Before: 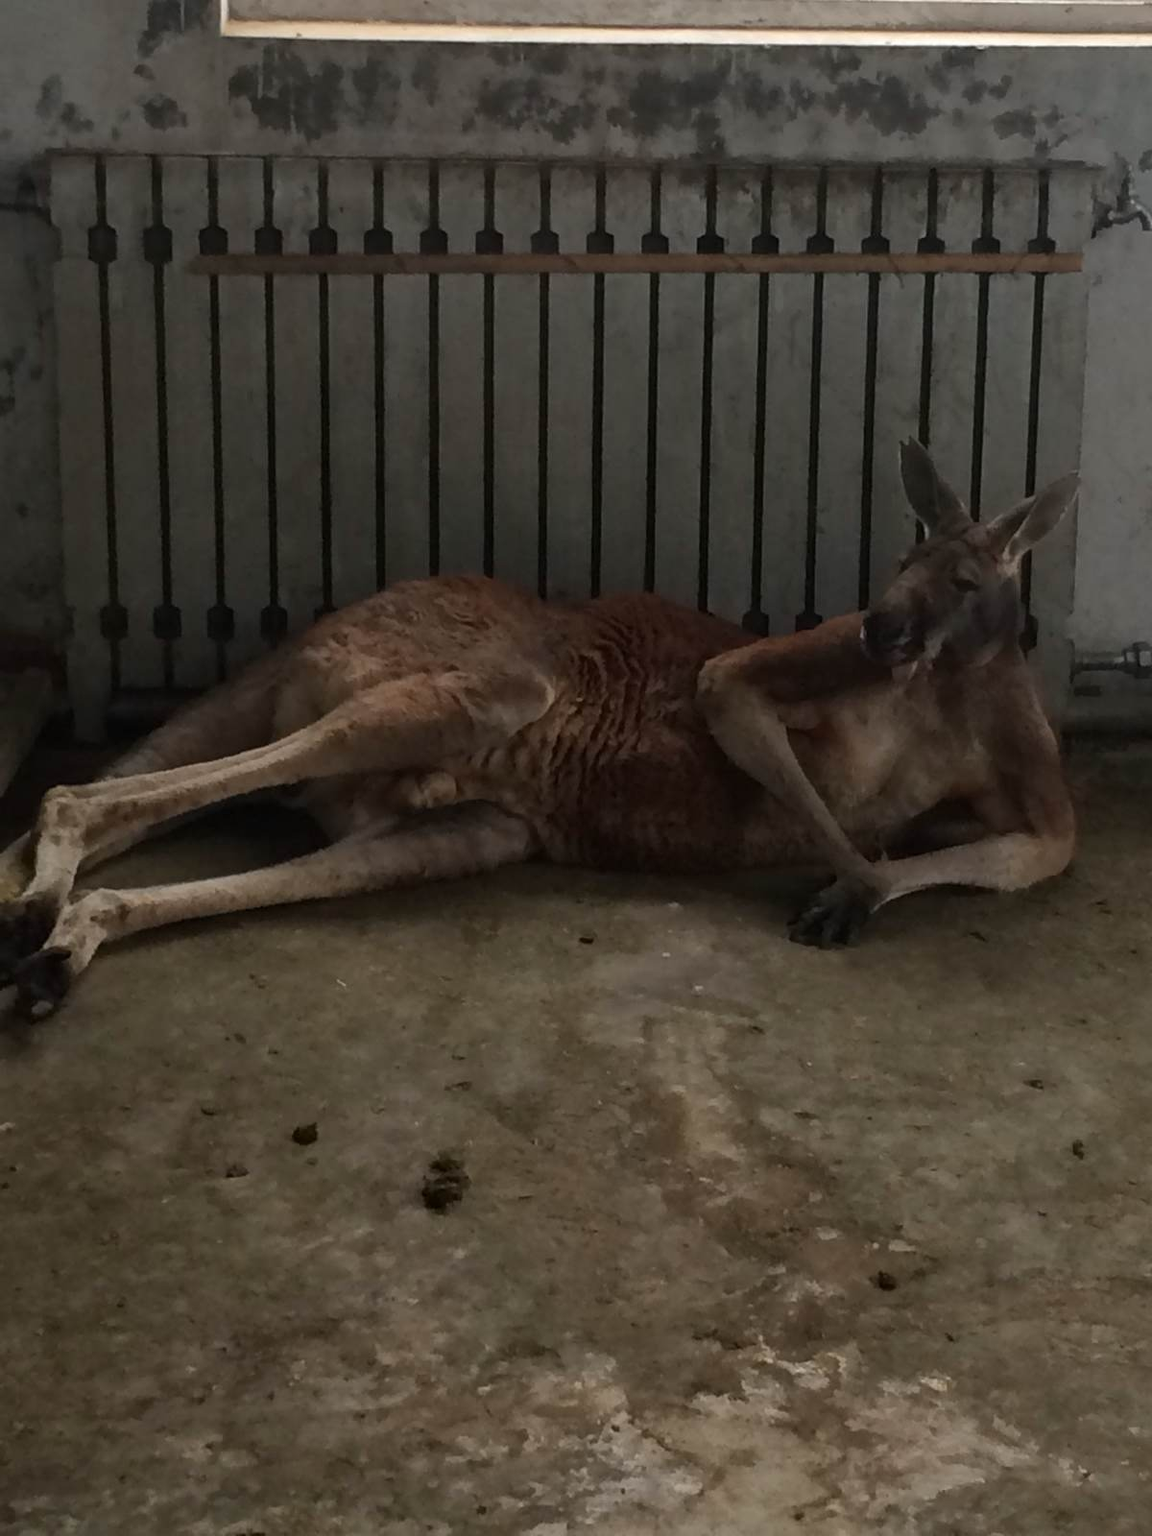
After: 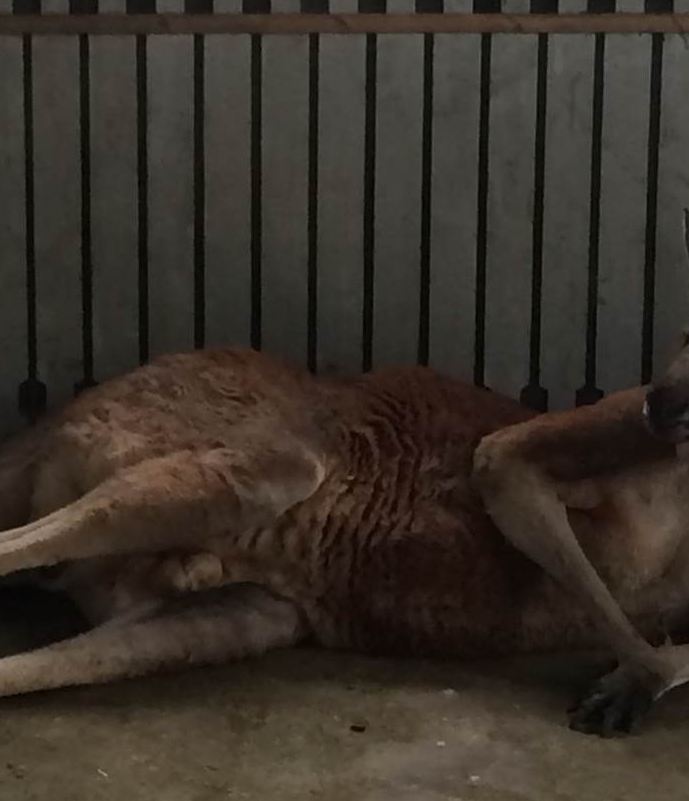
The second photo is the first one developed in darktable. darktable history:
crop: left 21.103%, top 15.726%, right 21.427%, bottom 34.187%
